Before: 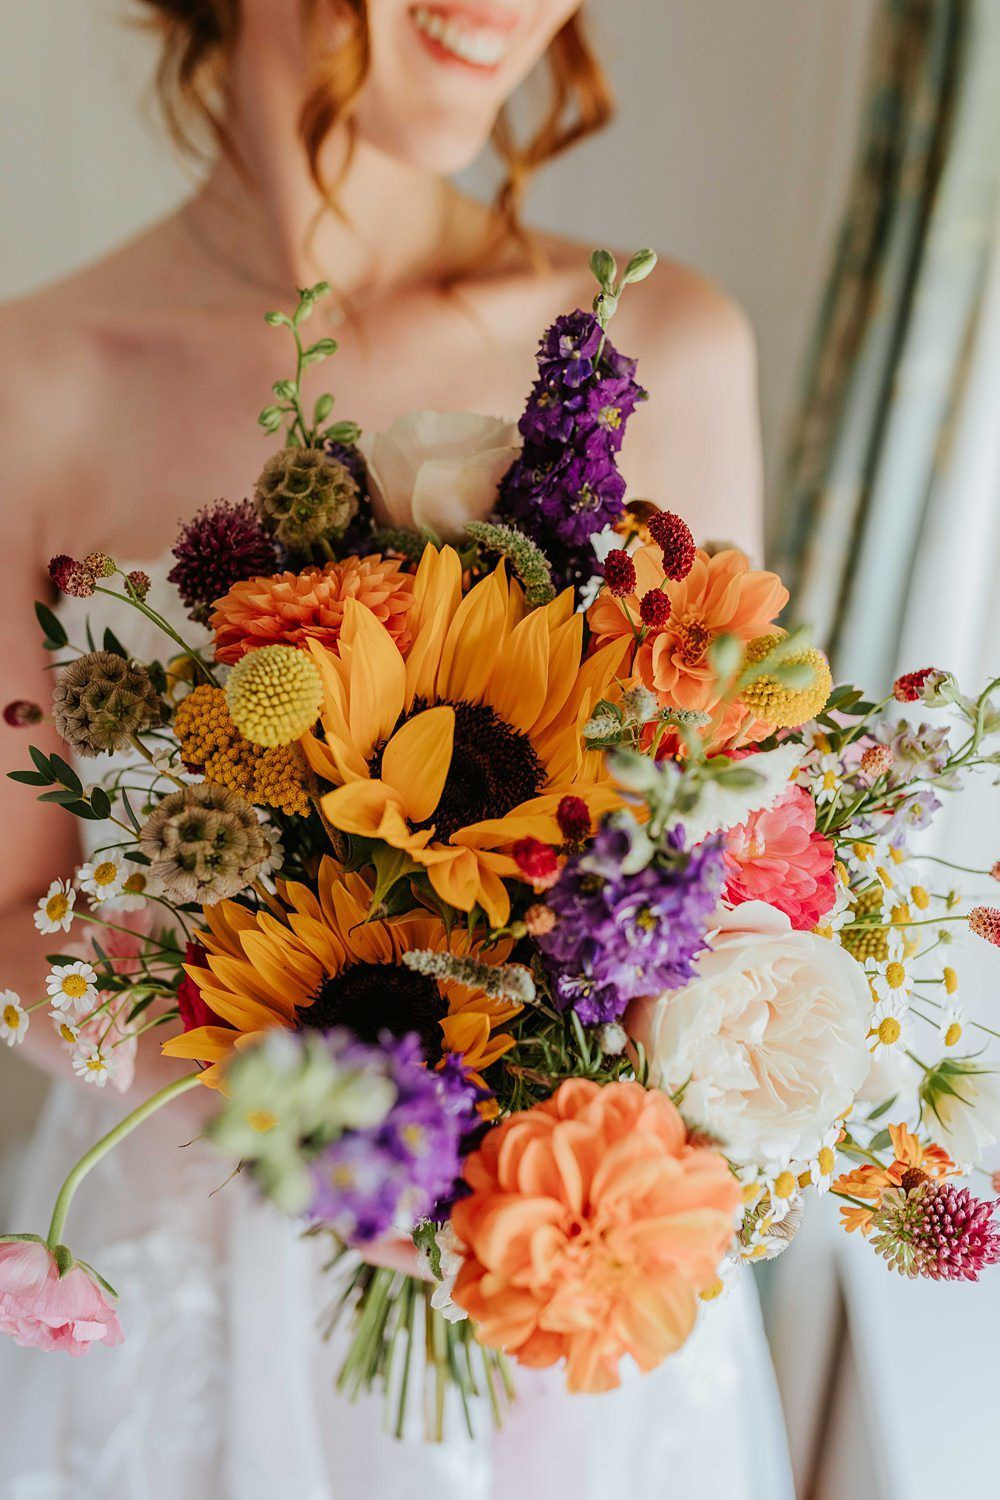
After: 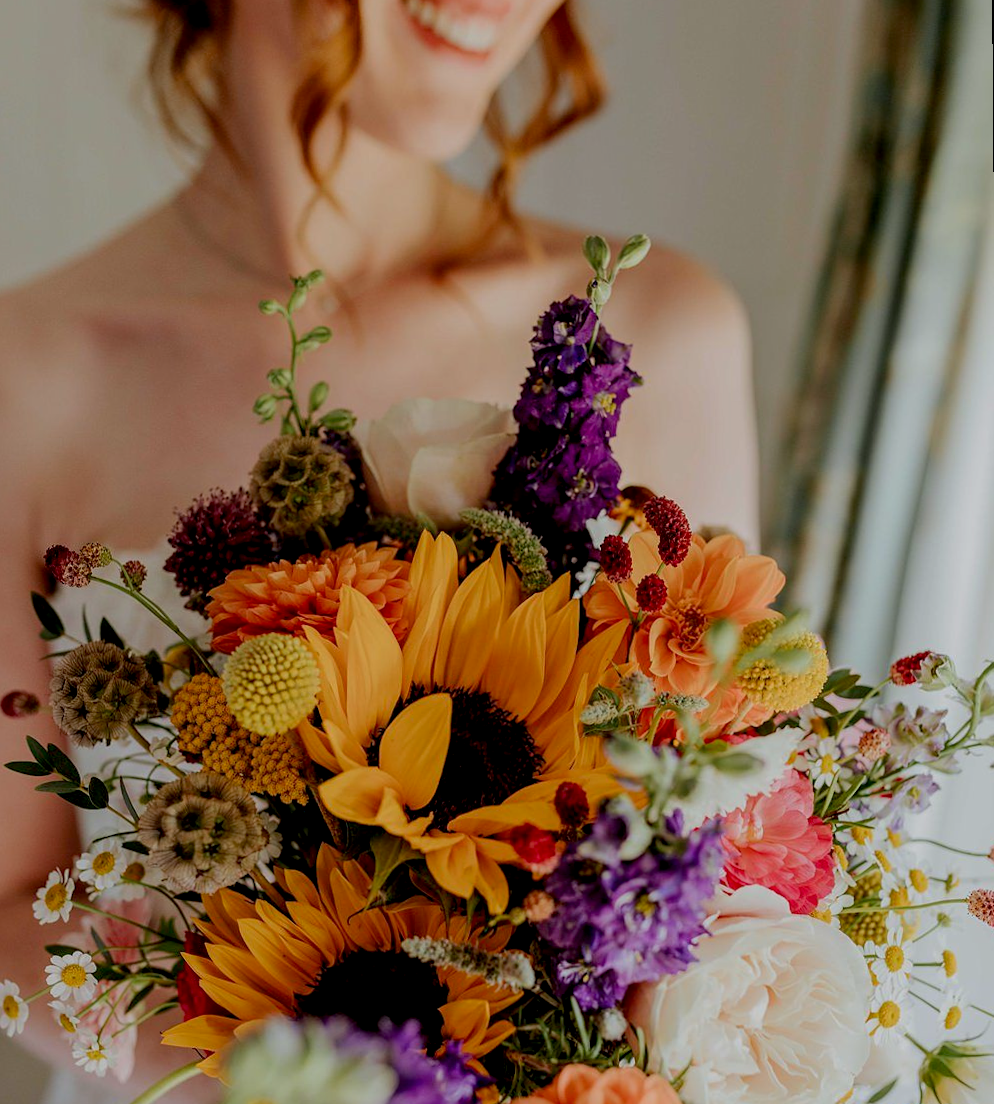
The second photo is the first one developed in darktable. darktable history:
rotate and perspective: rotation -0.45°, automatic cropping original format, crop left 0.008, crop right 0.992, crop top 0.012, crop bottom 0.988
exposure: black level correction 0.011, exposure -0.478 EV, compensate highlight preservation false
crop: bottom 24.988%
